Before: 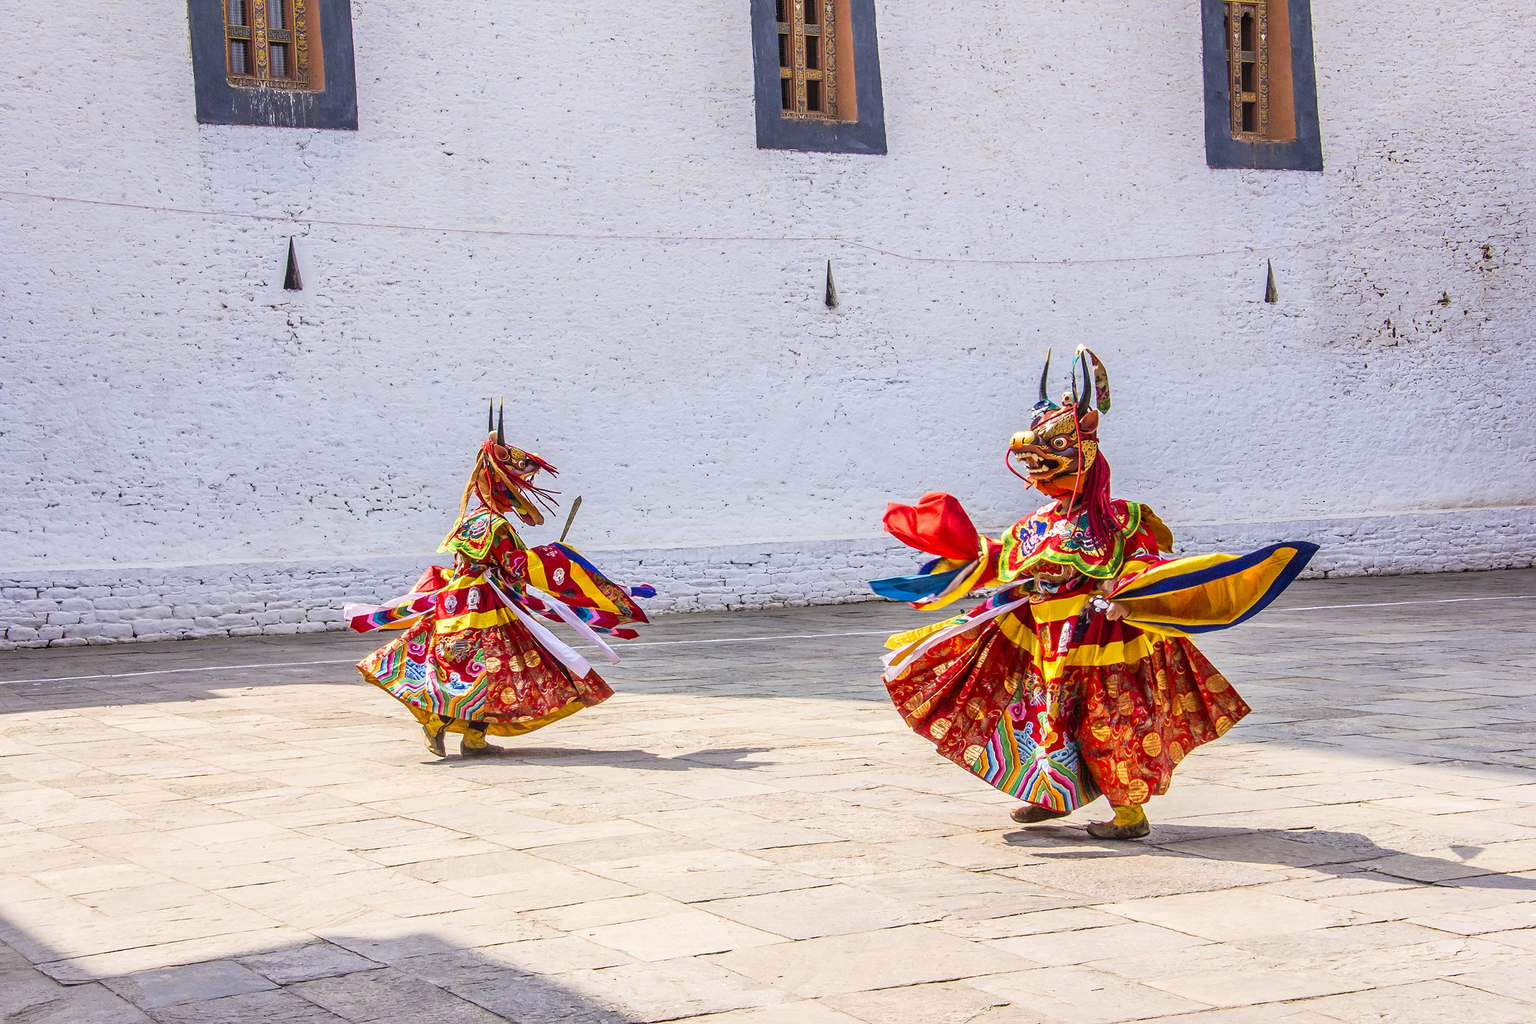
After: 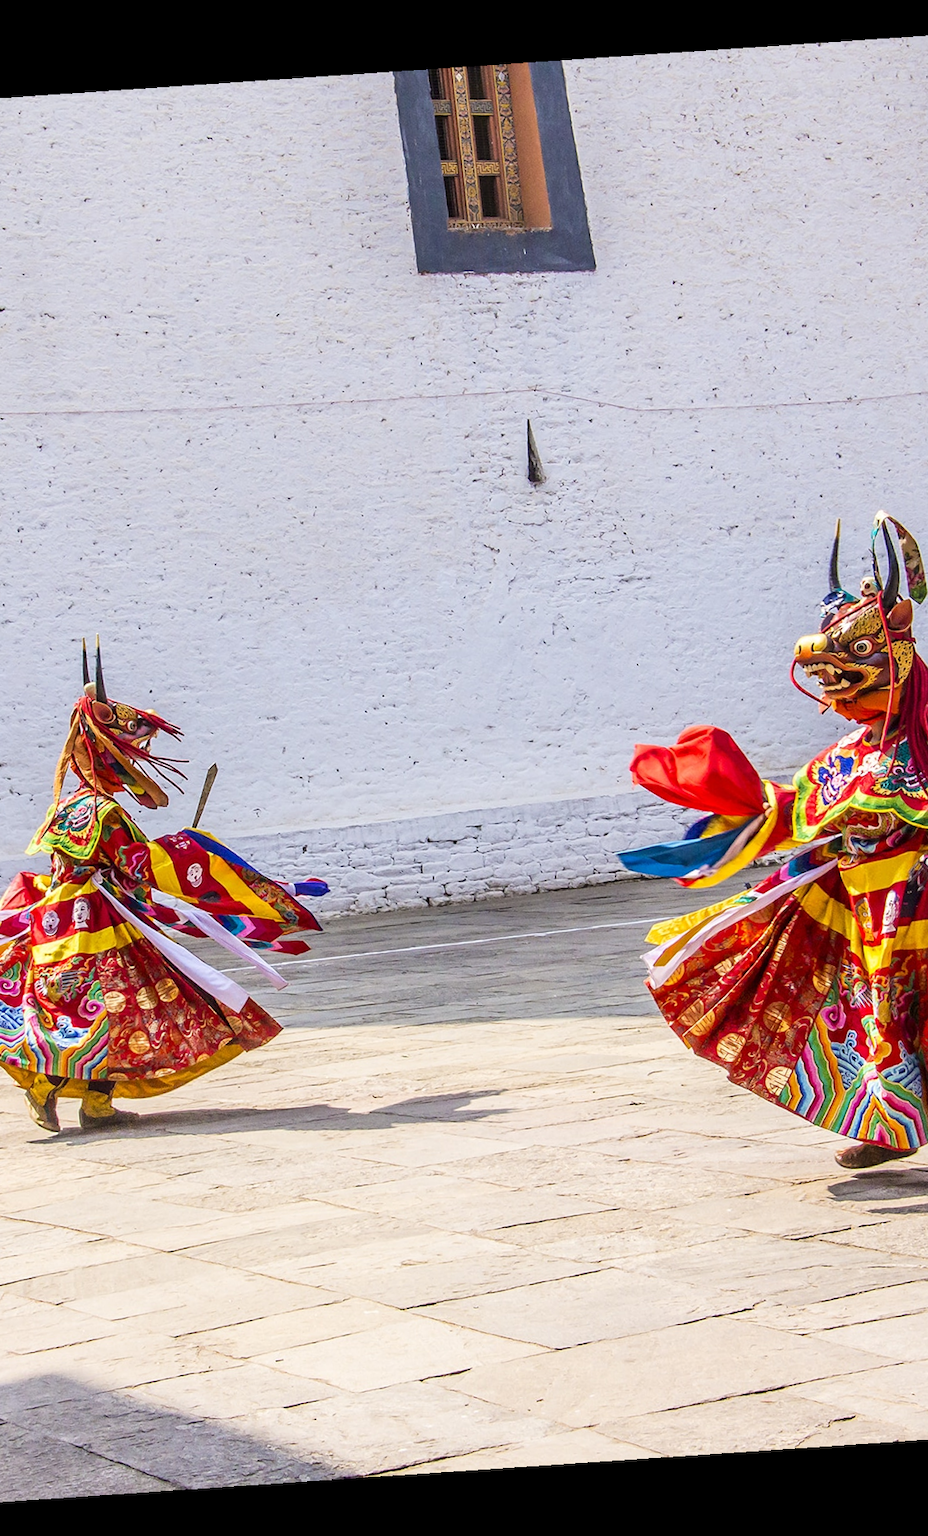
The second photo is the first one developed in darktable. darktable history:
crop: left 28.583%, right 29.231%
rotate and perspective: rotation -4.2°, shear 0.006, automatic cropping off
